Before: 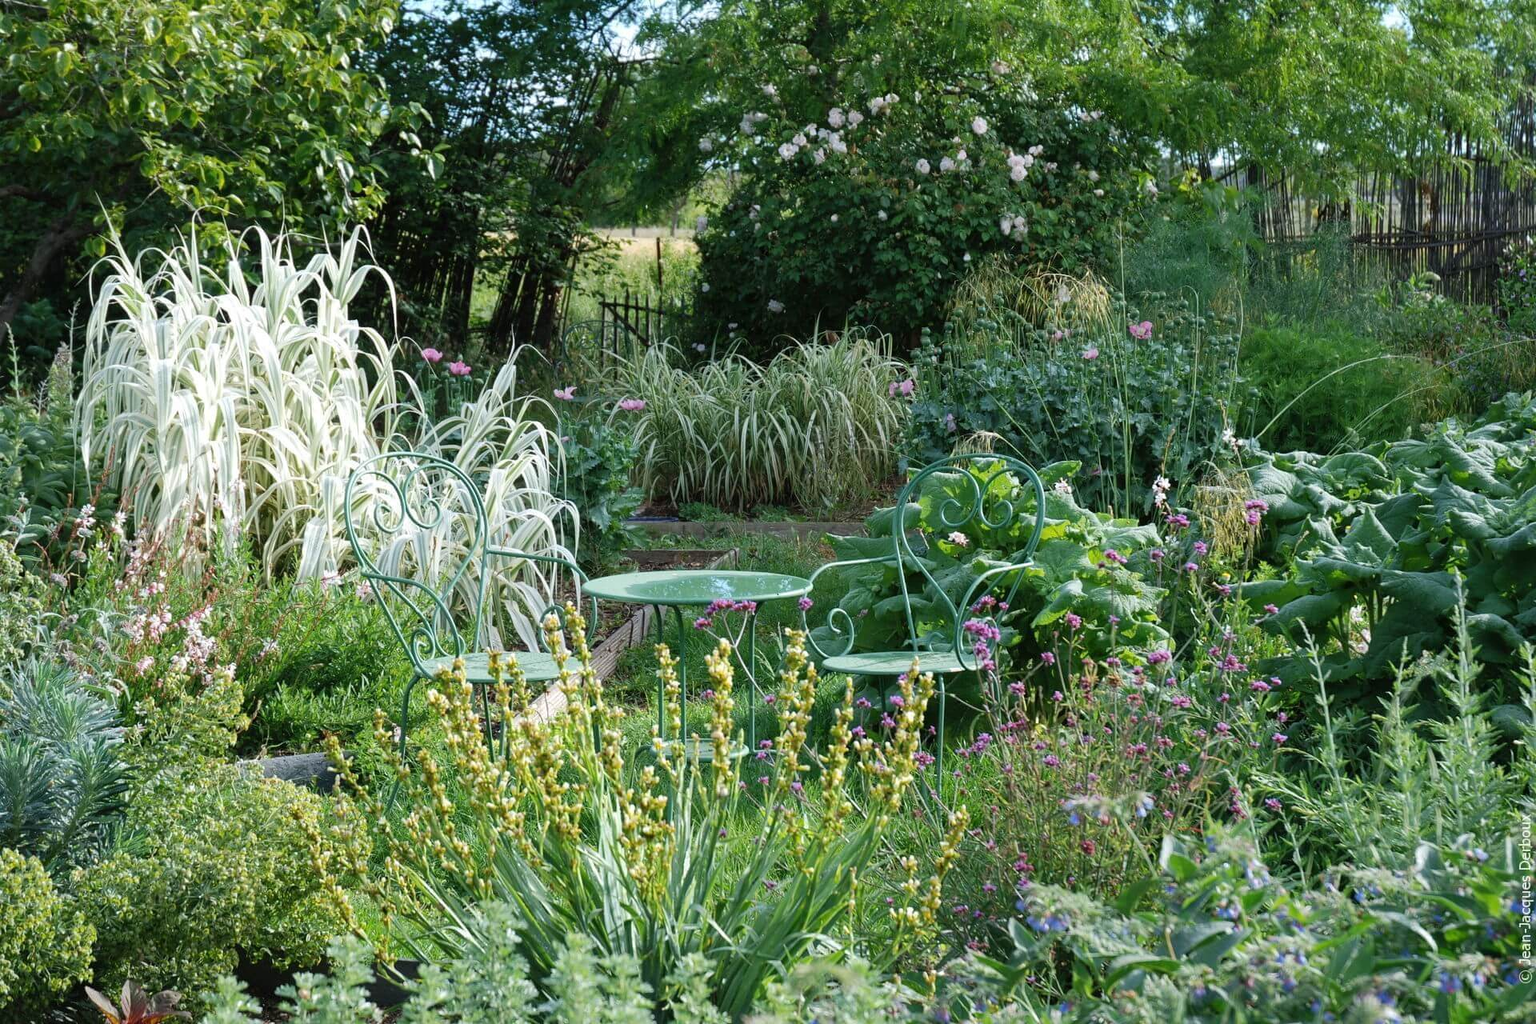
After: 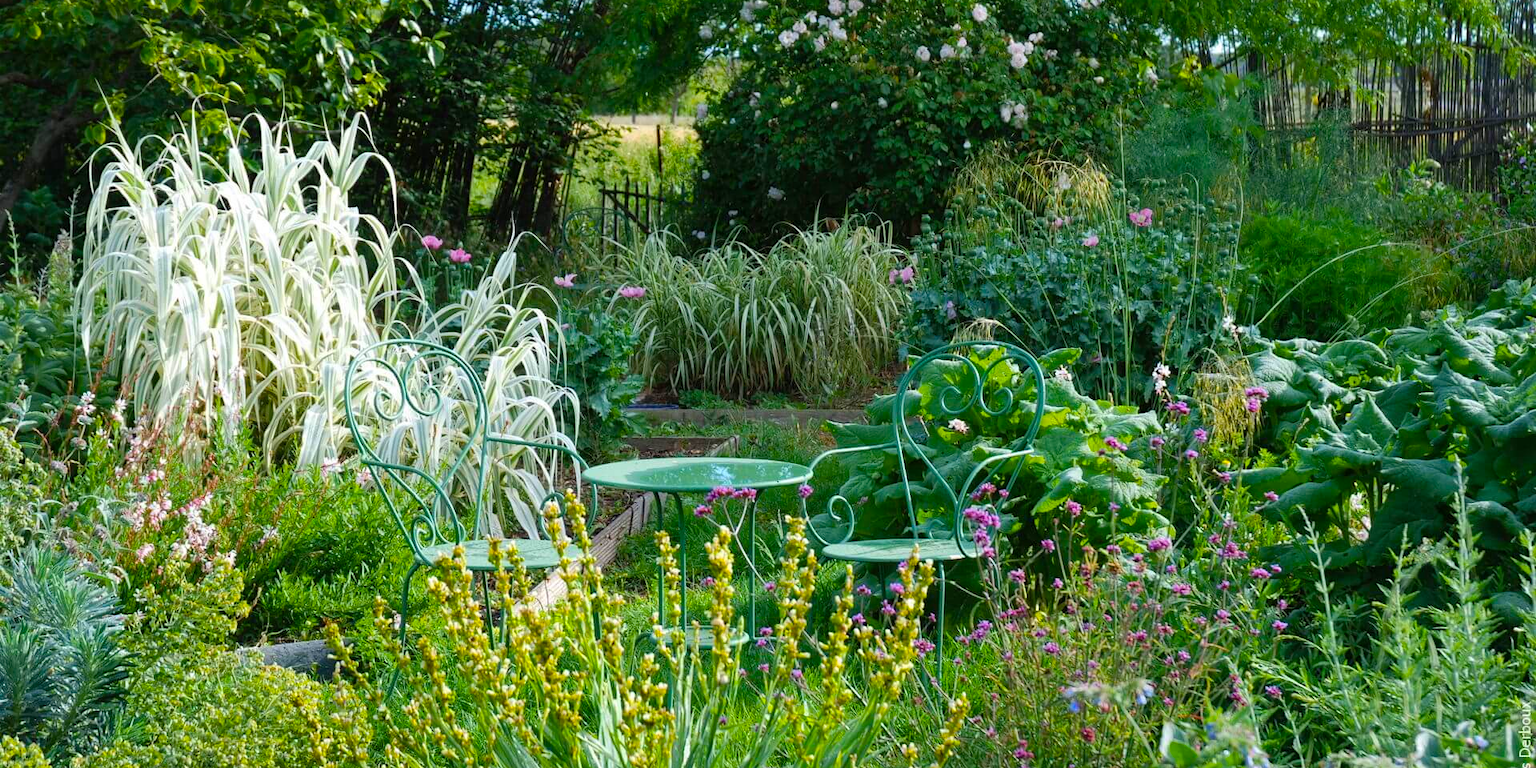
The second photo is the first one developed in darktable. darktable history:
crop: top 11.038%, bottom 13.962%
color balance rgb: linear chroma grading › global chroma 15%, perceptual saturation grading › global saturation 30%
